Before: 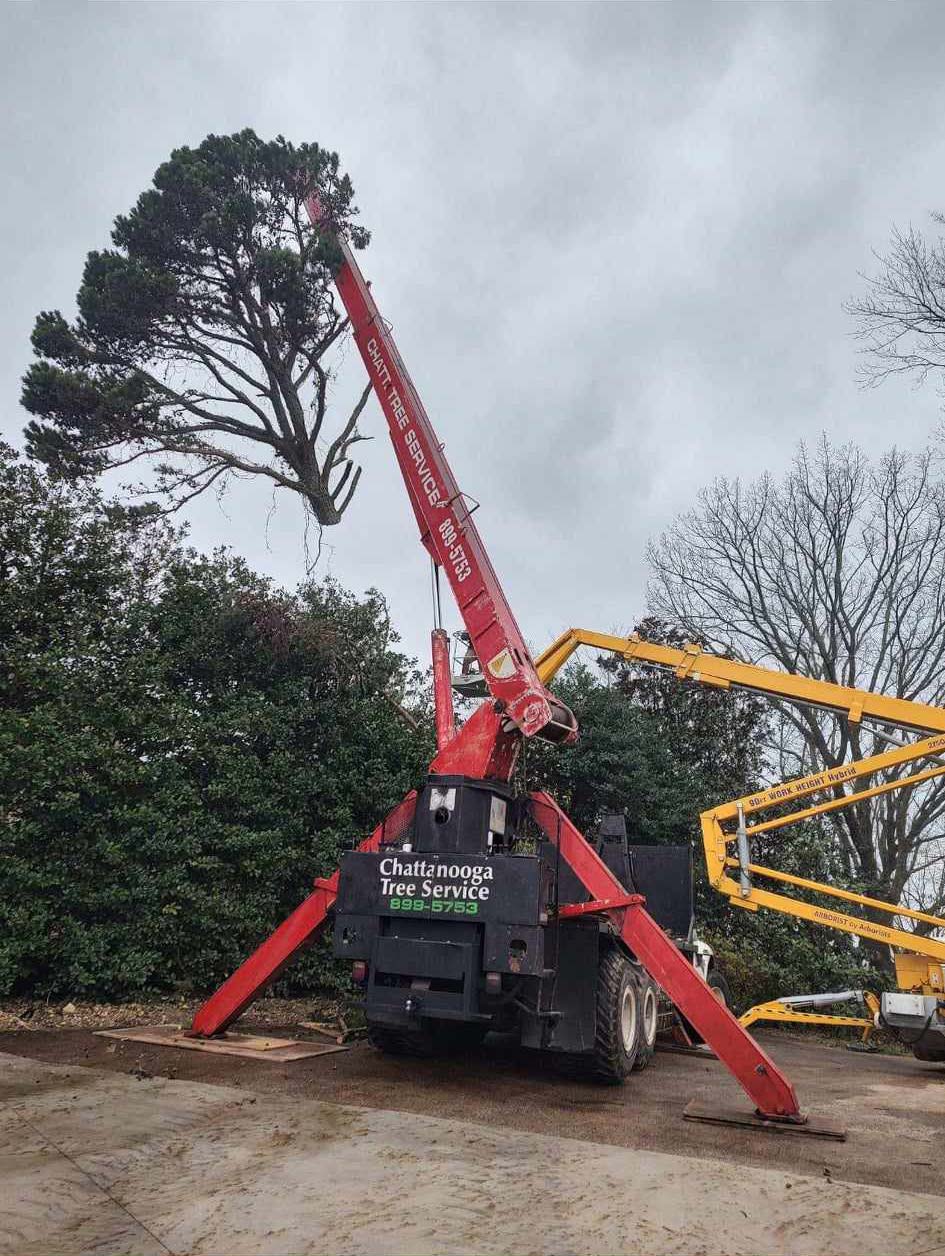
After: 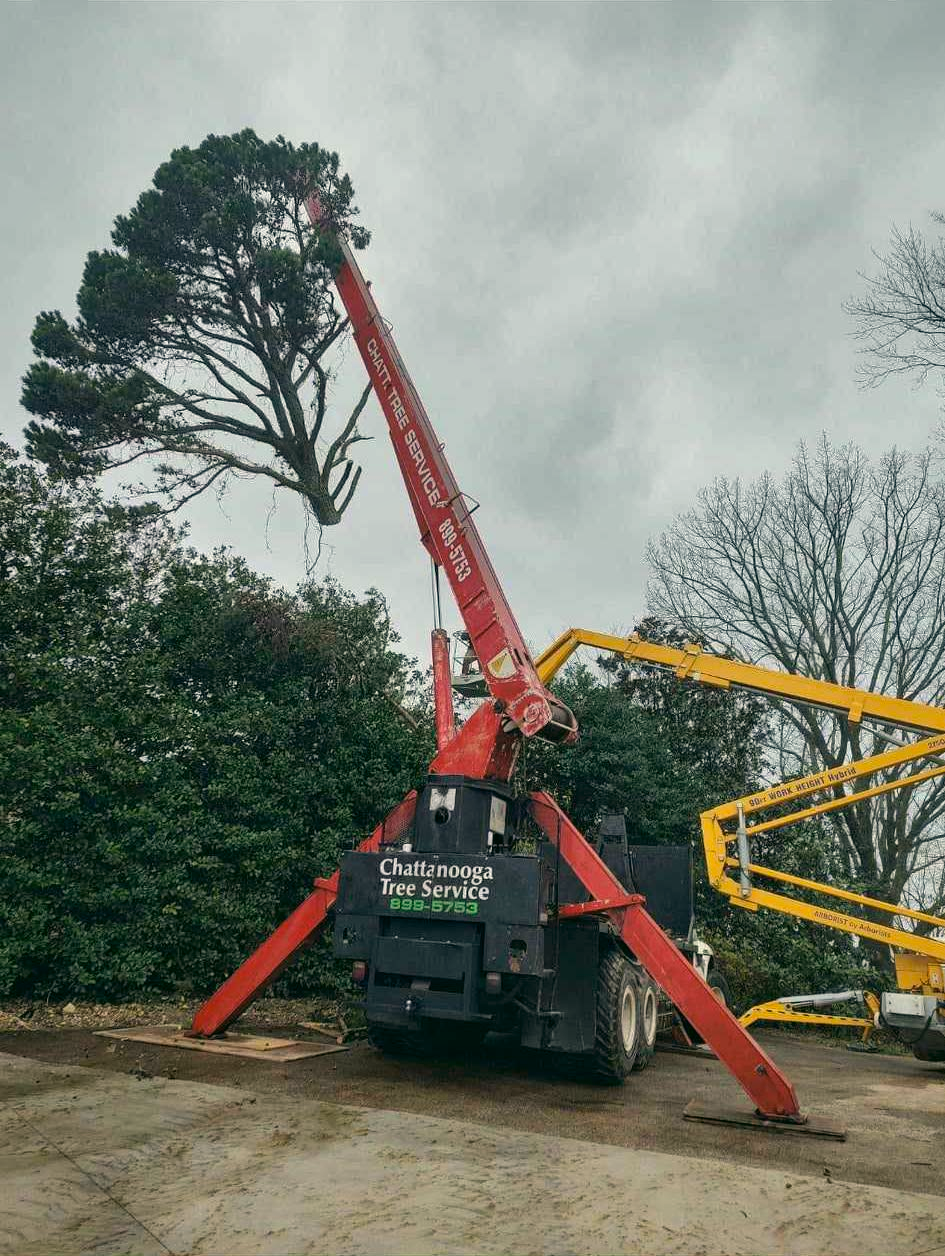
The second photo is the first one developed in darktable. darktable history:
color correction: highlights a* -0.482, highlights b* 9.48, shadows a* -9.48, shadows b* 0.803
color balance rgb: perceptual saturation grading › global saturation 3.7%, global vibrance 5.56%, contrast 3.24%
white balance: emerald 1
shadows and highlights: shadows 25, white point adjustment -3, highlights -30
